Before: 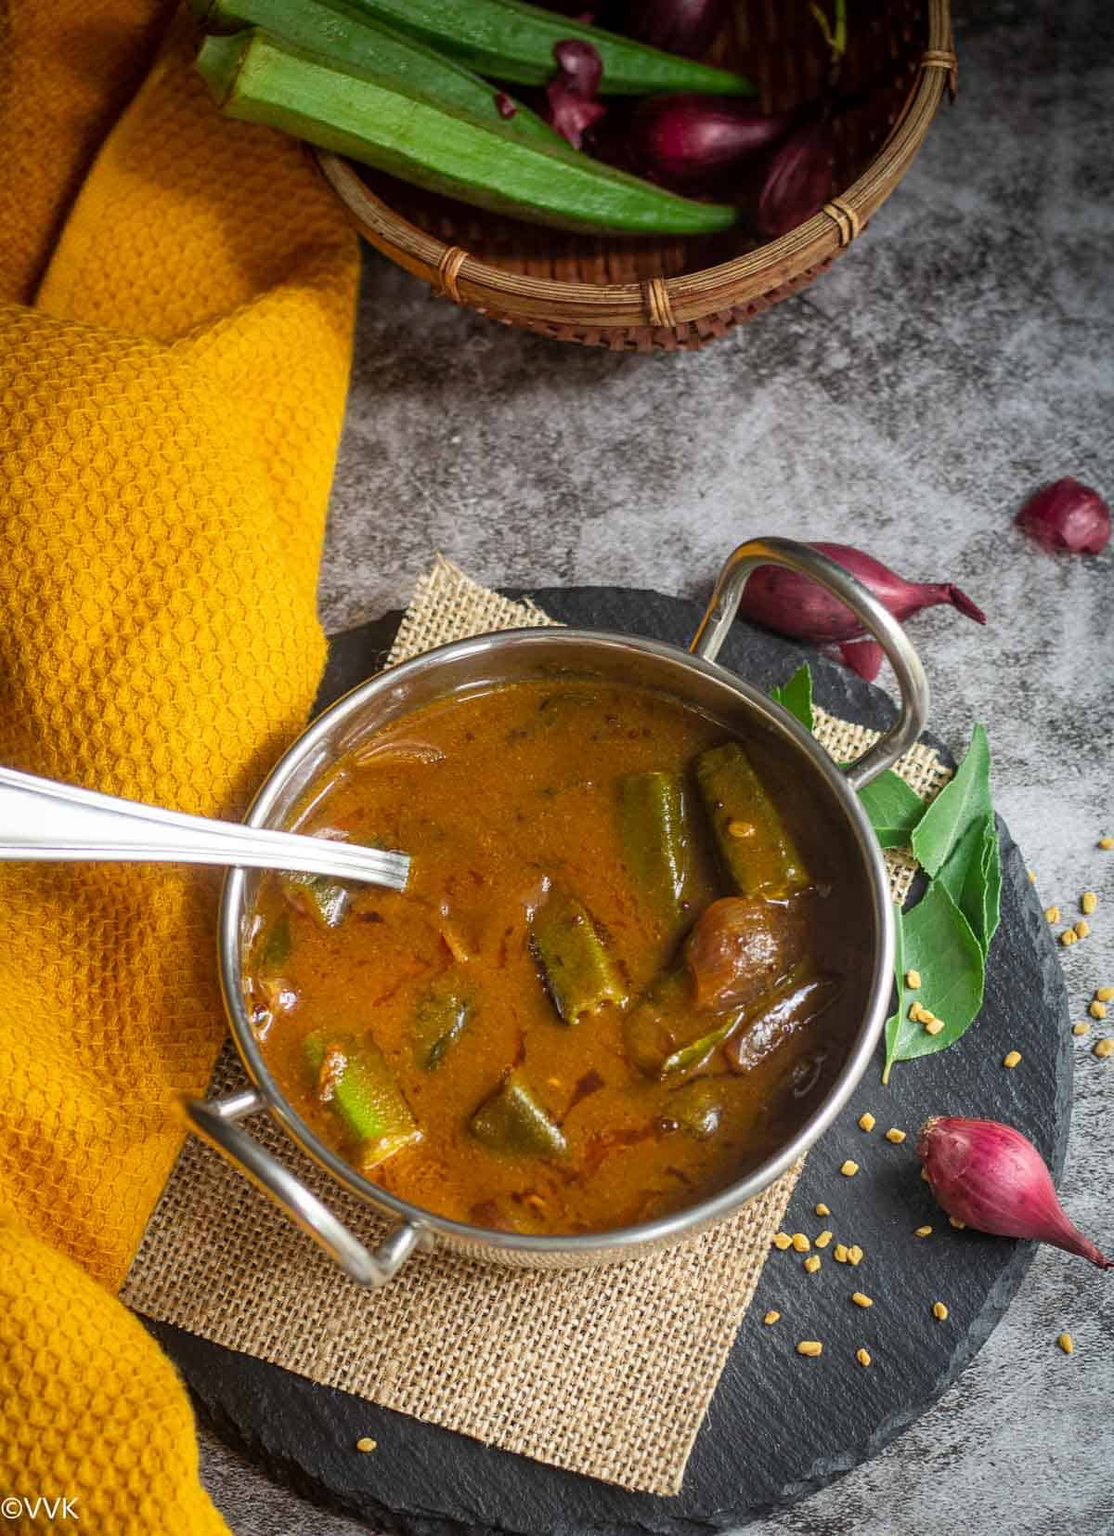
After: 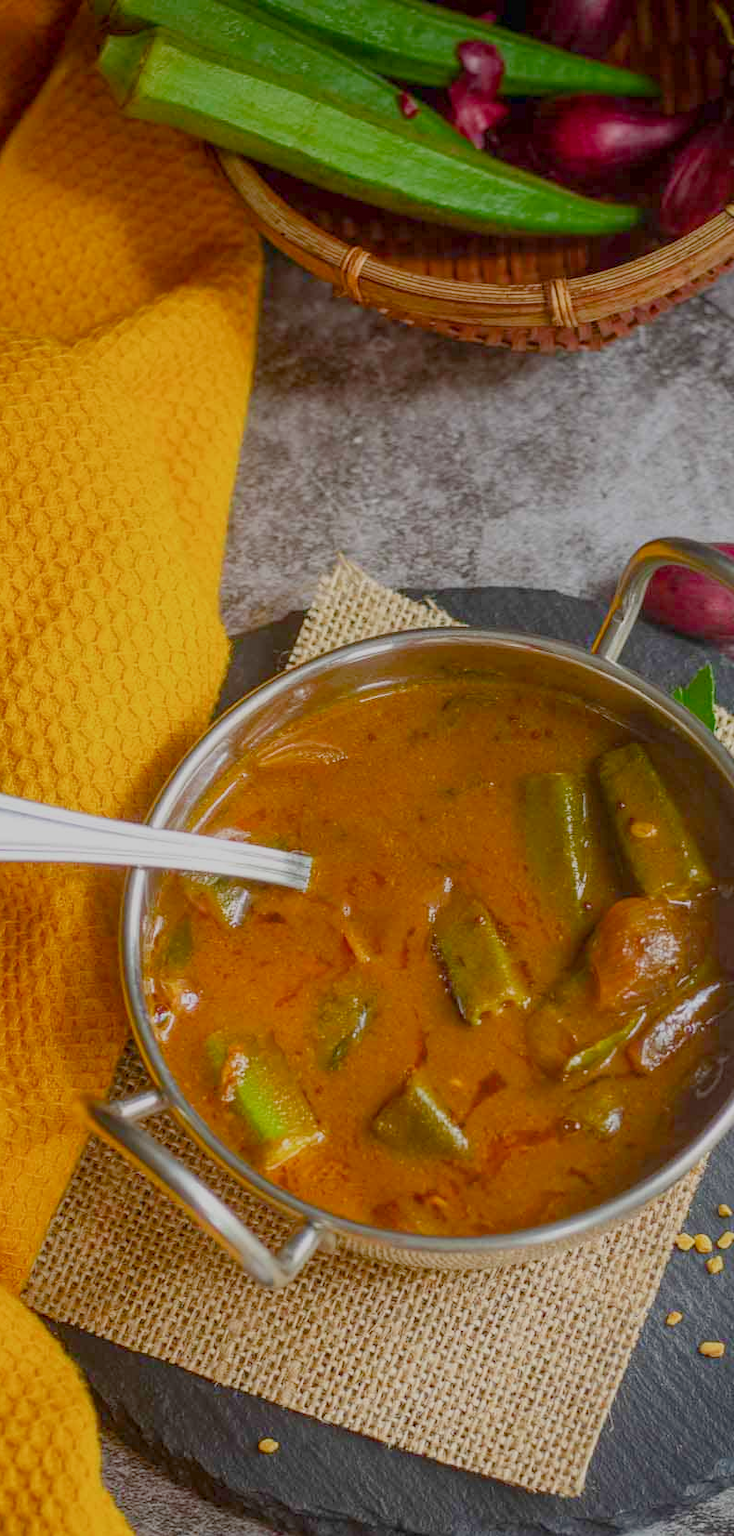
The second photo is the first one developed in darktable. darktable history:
color calibration: illuminant same as pipeline (D50), adaptation XYZ, x 0.345, y 0.358, temperature 5011.28 K
color balance rgb: perceptual saturation grading › global saturation 20%, perceptual saturation grading › highlights -24.789%, perceptual saturation grading › shadows 25.66%, contrast -29.55%
crop and rotate: left 8.857%, right 25.231%
